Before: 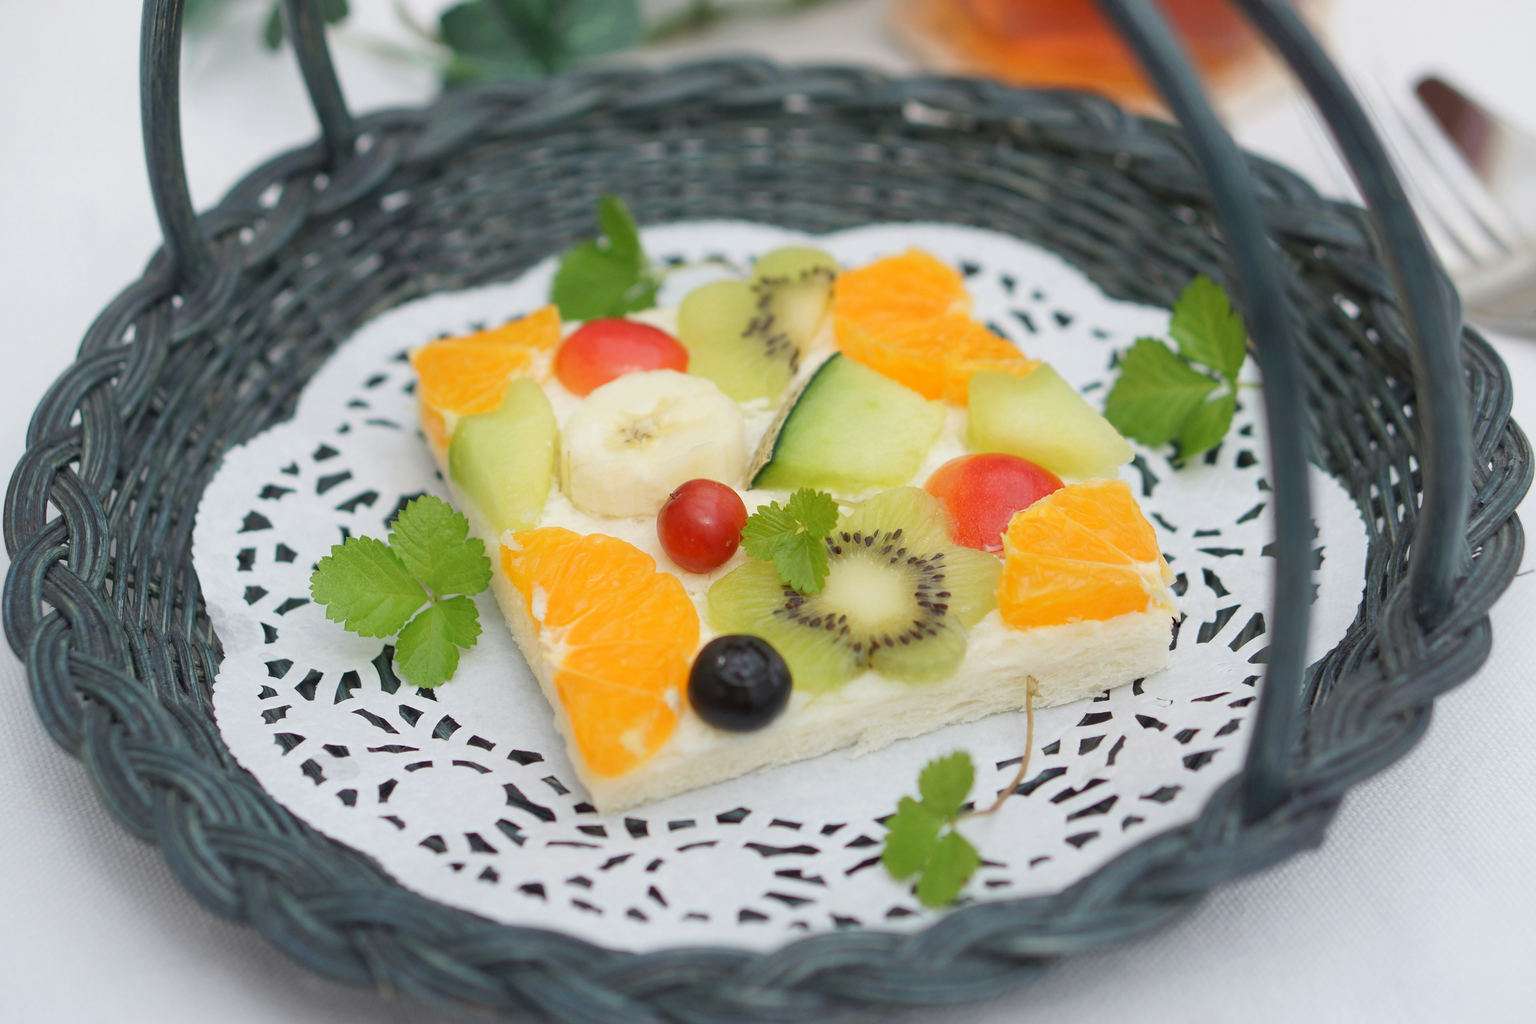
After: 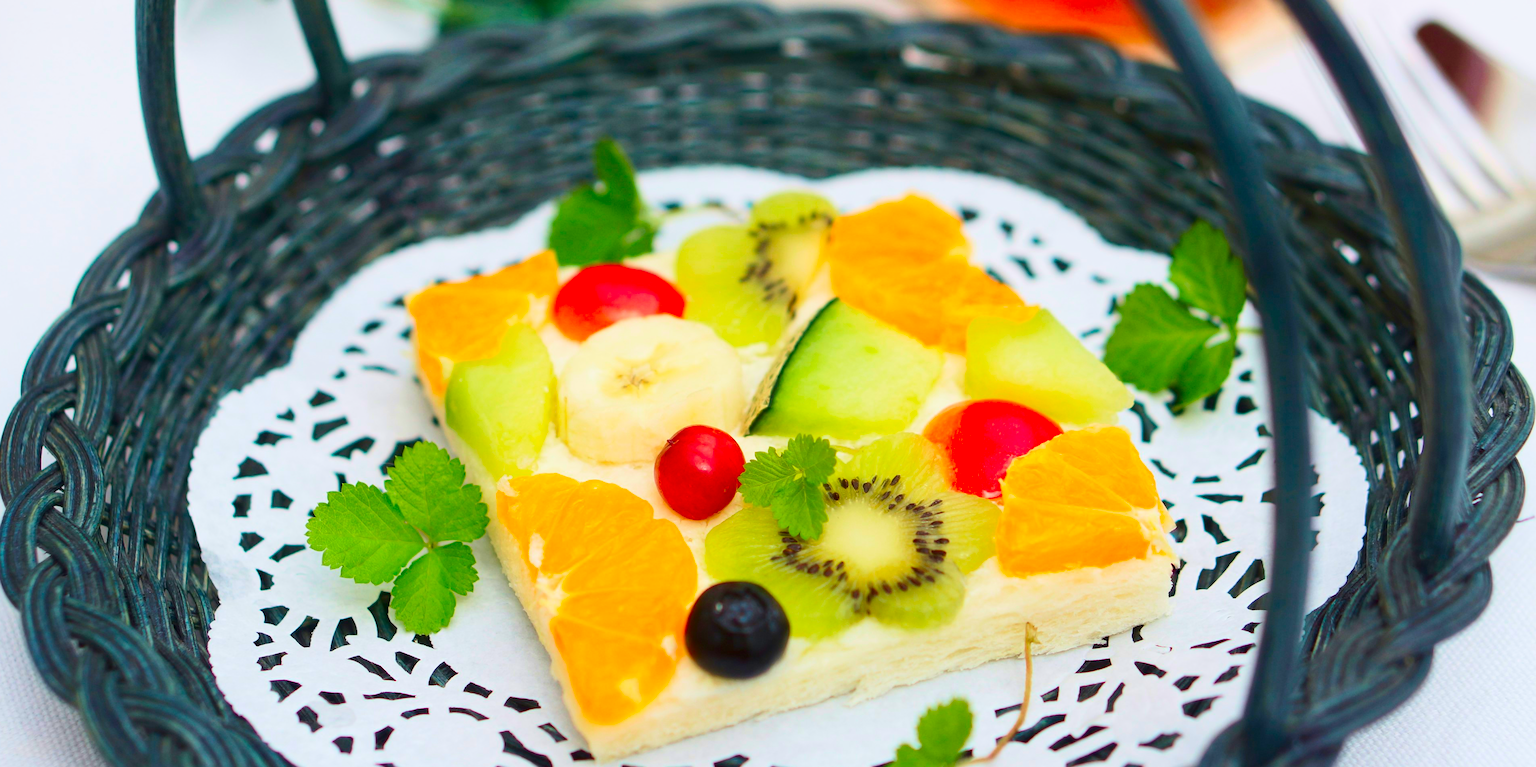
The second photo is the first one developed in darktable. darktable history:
crop: left 0.387%, top 5.469%, bottom 19.809%
contrast brightness saturation: contrast 0.26, brightness 0.02, saturation 0.87
velvia: on, module defaults
